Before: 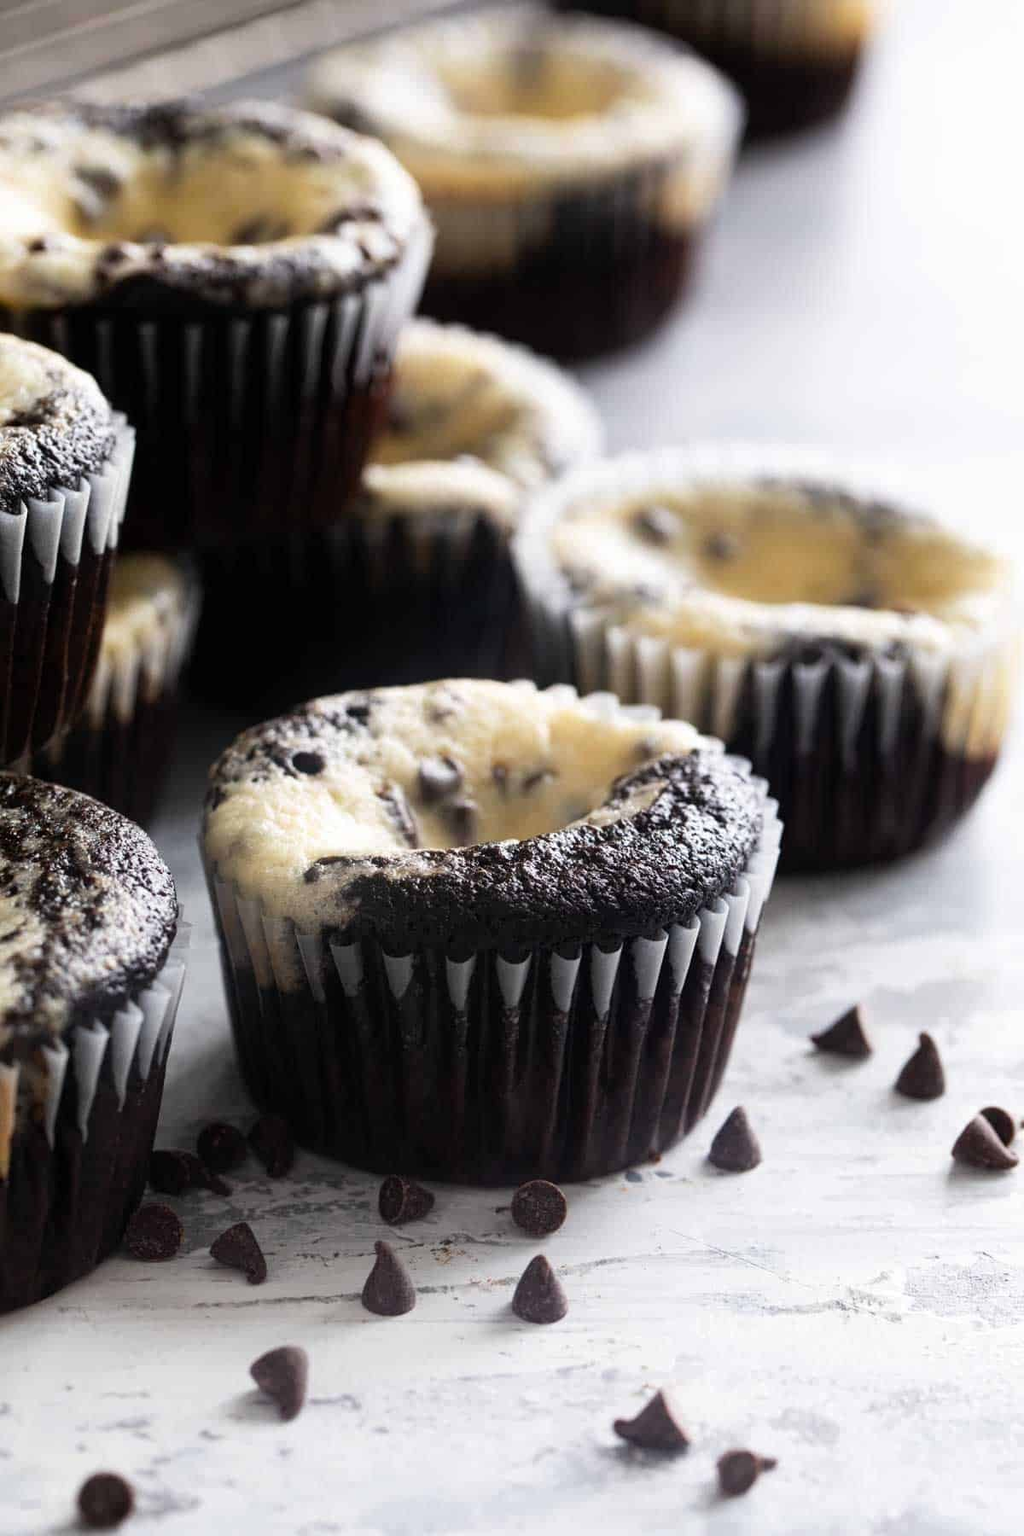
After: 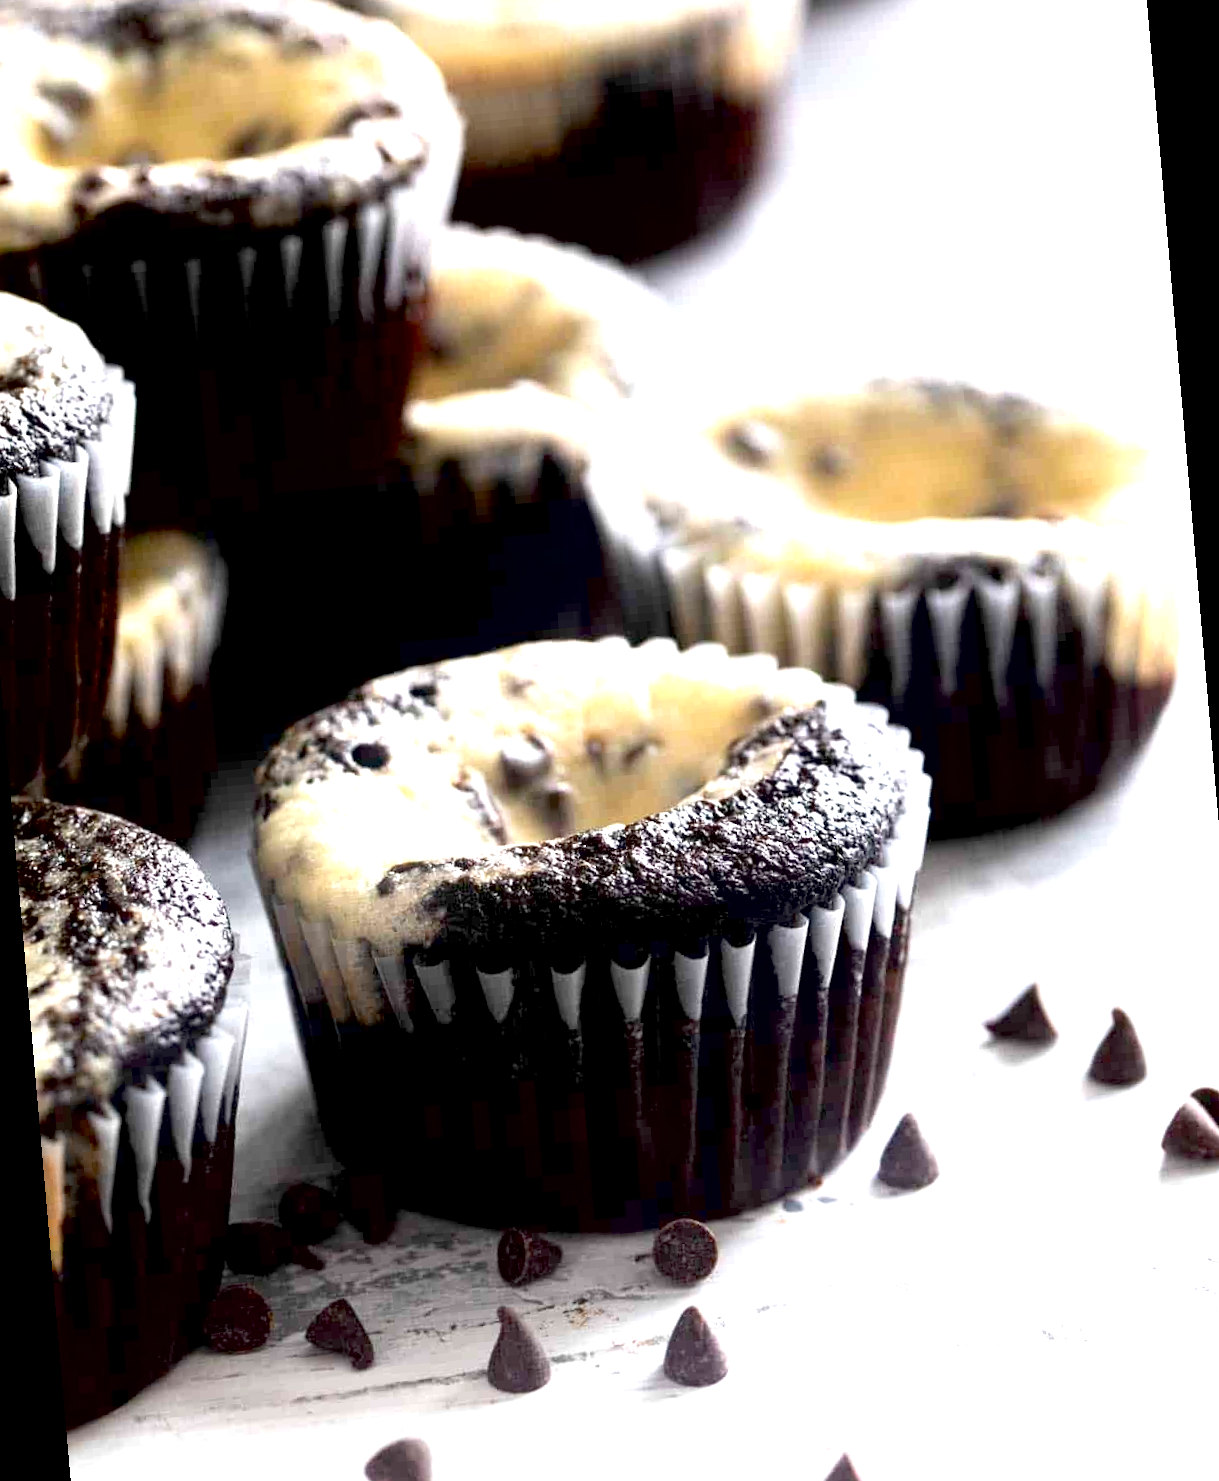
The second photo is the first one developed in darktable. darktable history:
rotate and perspective: rotation -5°, crop left 0.05, crop right 0.952, crop top 0.11, crop bottom 0.89
exposure: black level correction 0.01, exposure 1 EV, compensate highlight preservation false
